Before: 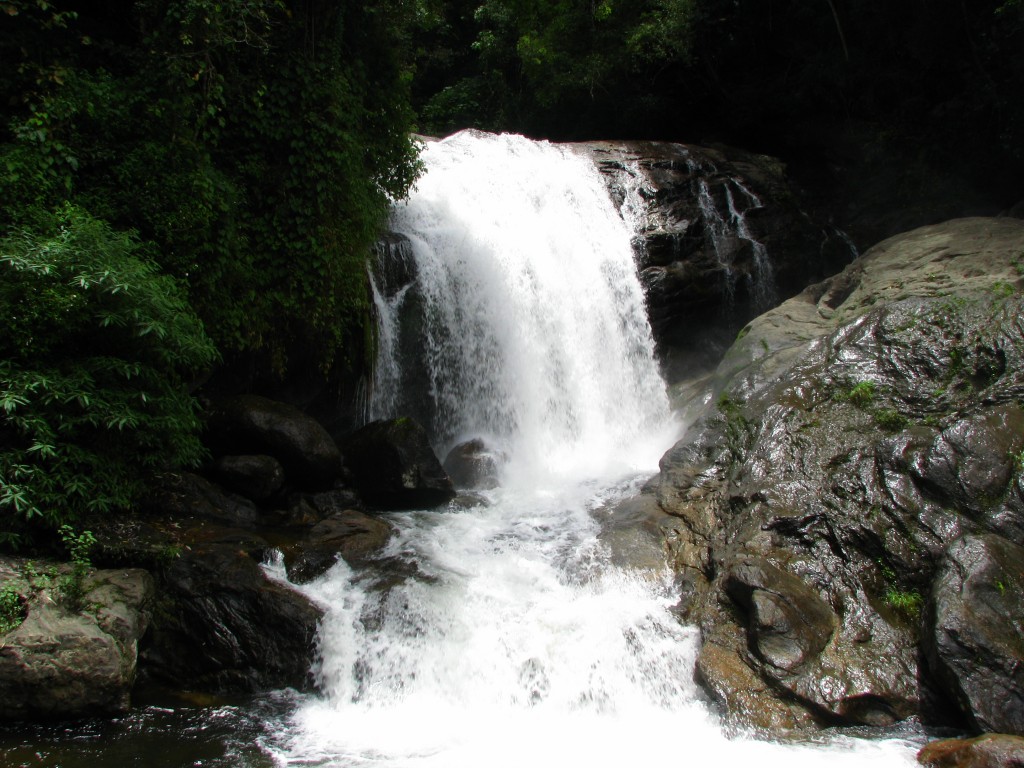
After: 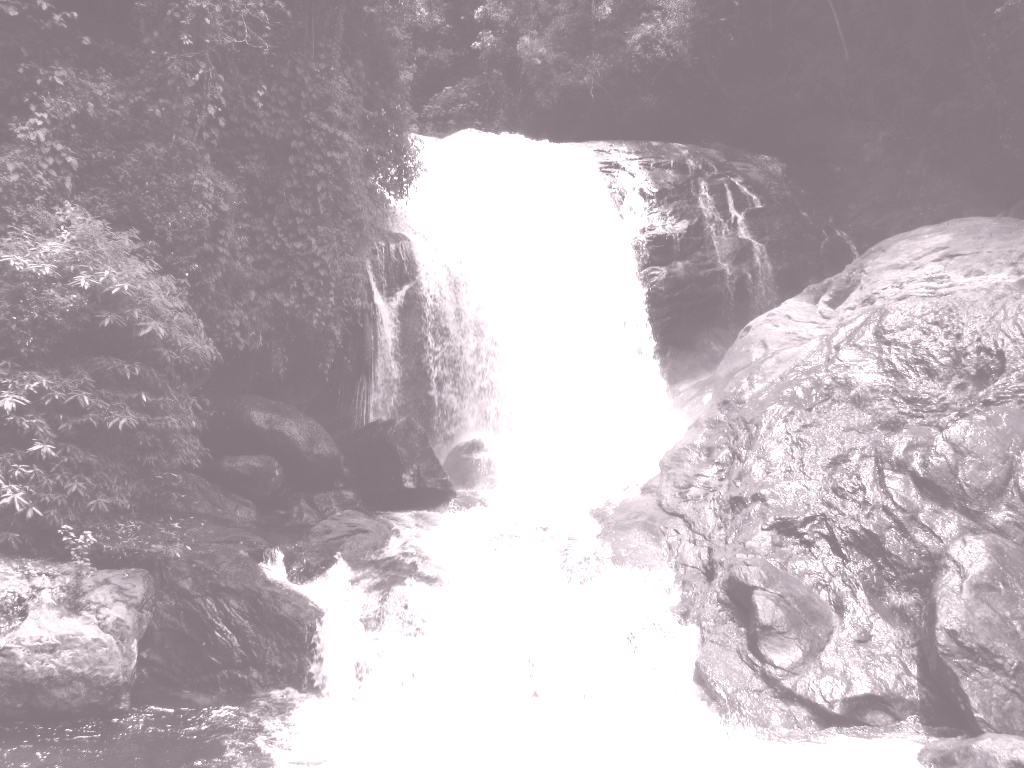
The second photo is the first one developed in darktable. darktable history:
colorize: hue 25.2°, saturation 83%, source mix 82%, lightness 79%, version 1
shadows and highlights: shadows 25, highlights -48, soften with gaussian
